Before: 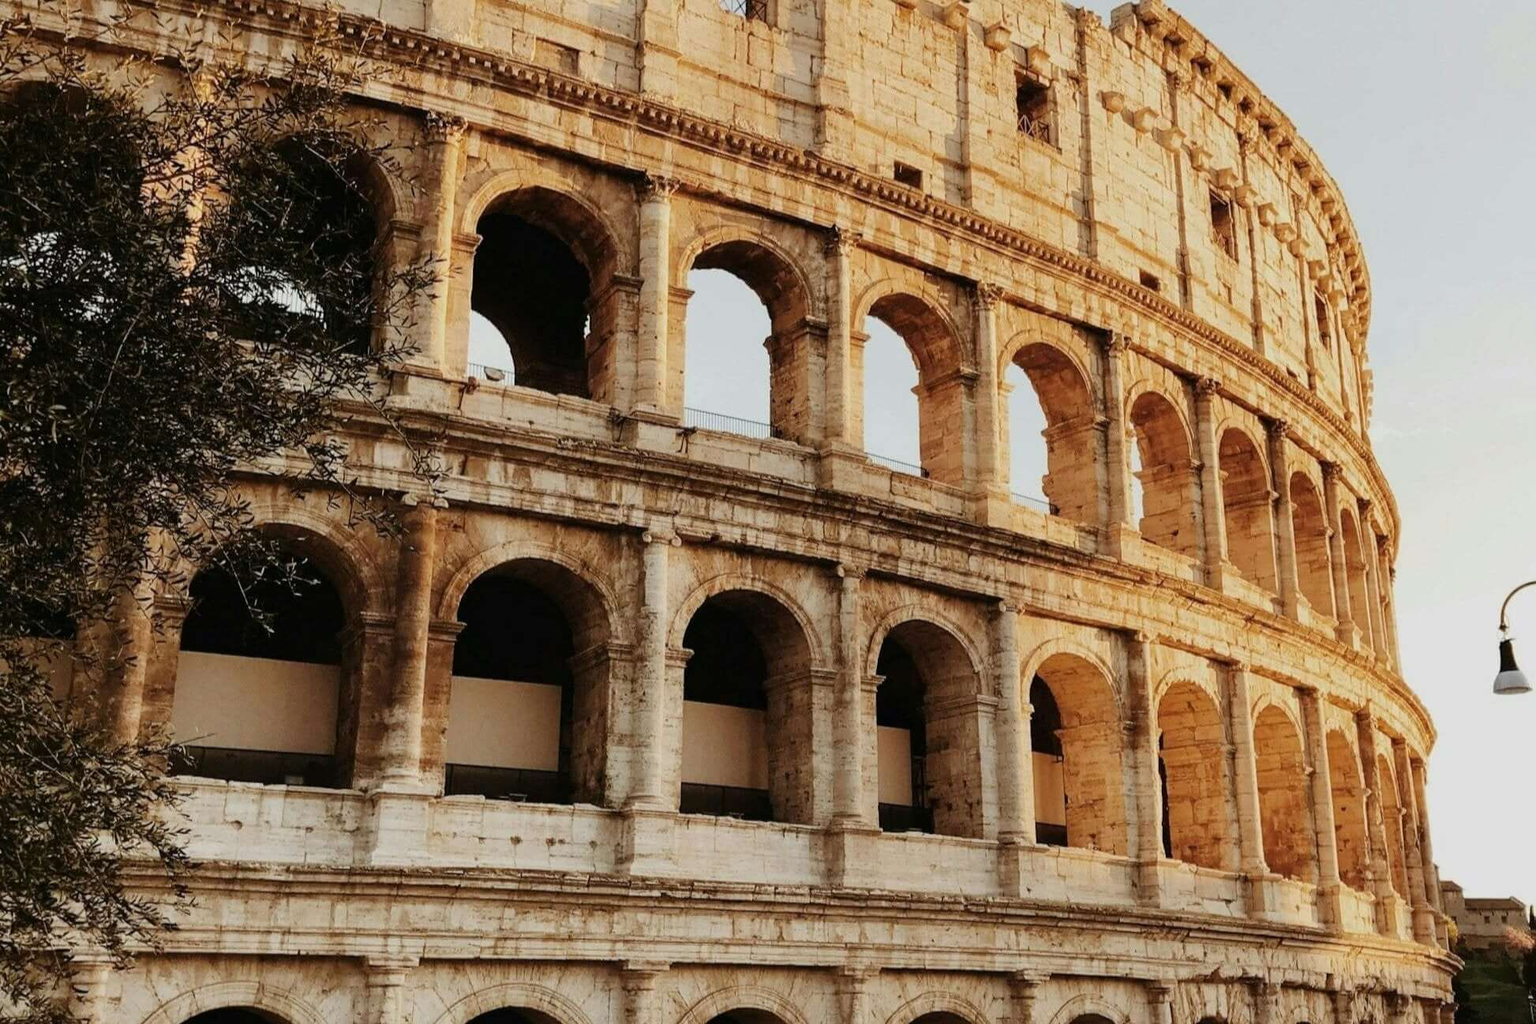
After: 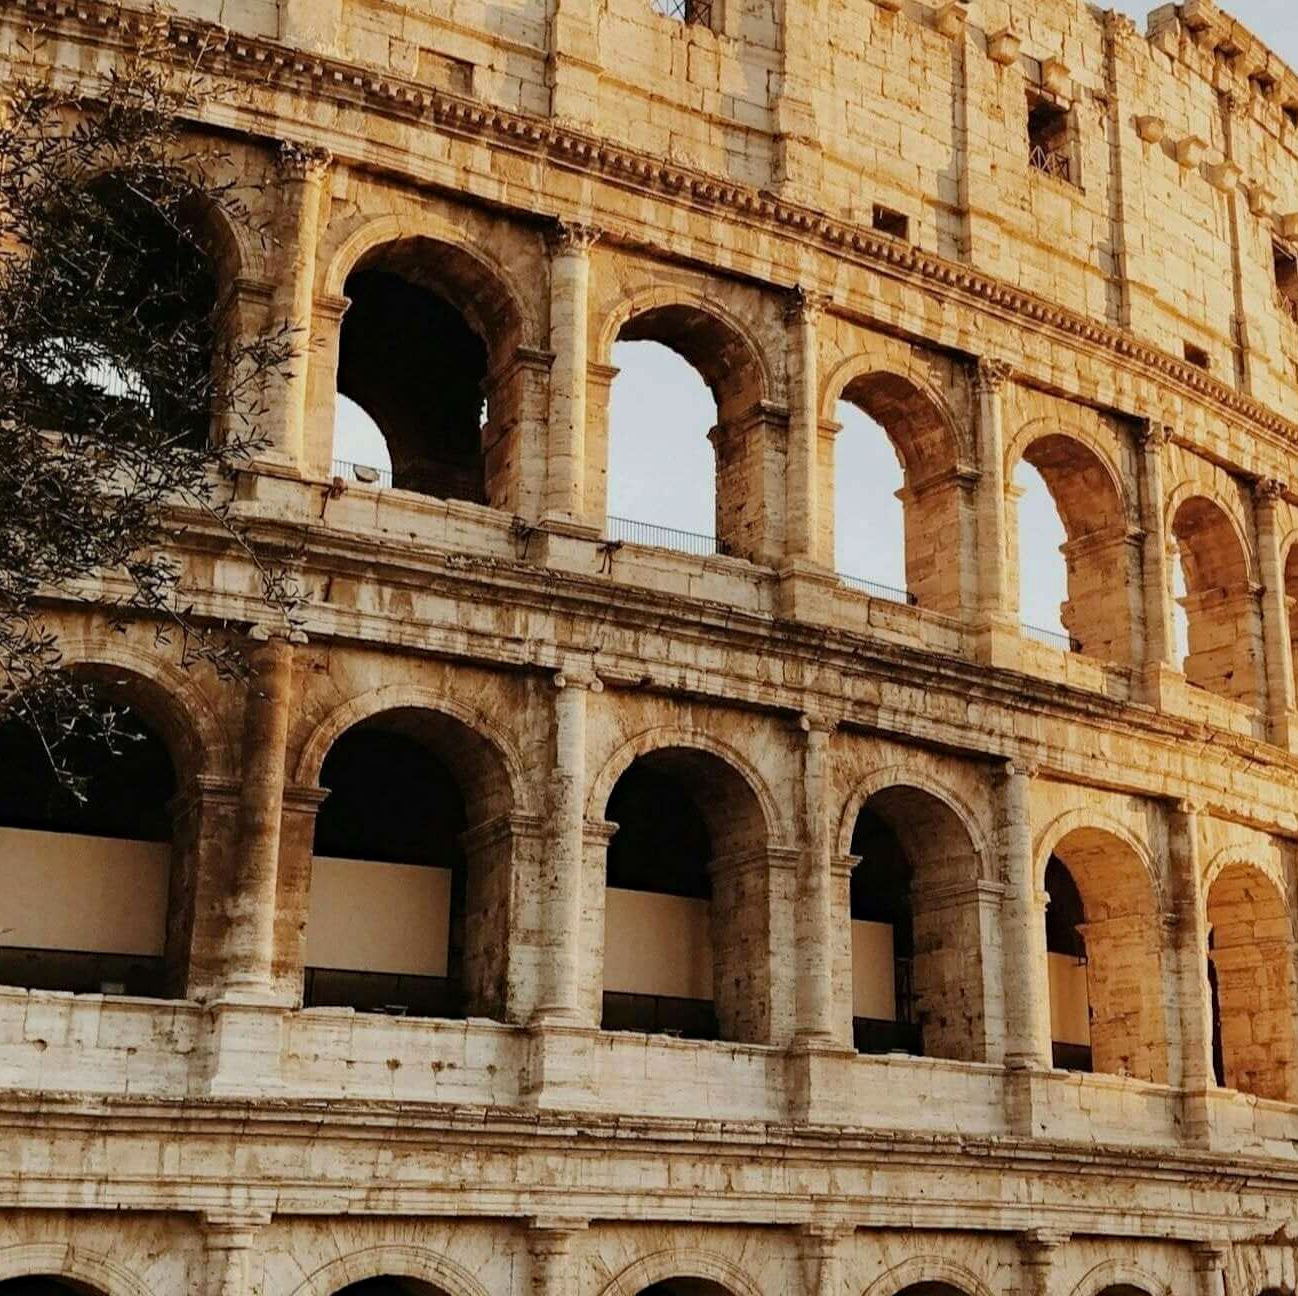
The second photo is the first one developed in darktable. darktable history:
haze removal: compatibility mode true, adaptive false
crop and rotate: left 13.377%, right 19.908%
